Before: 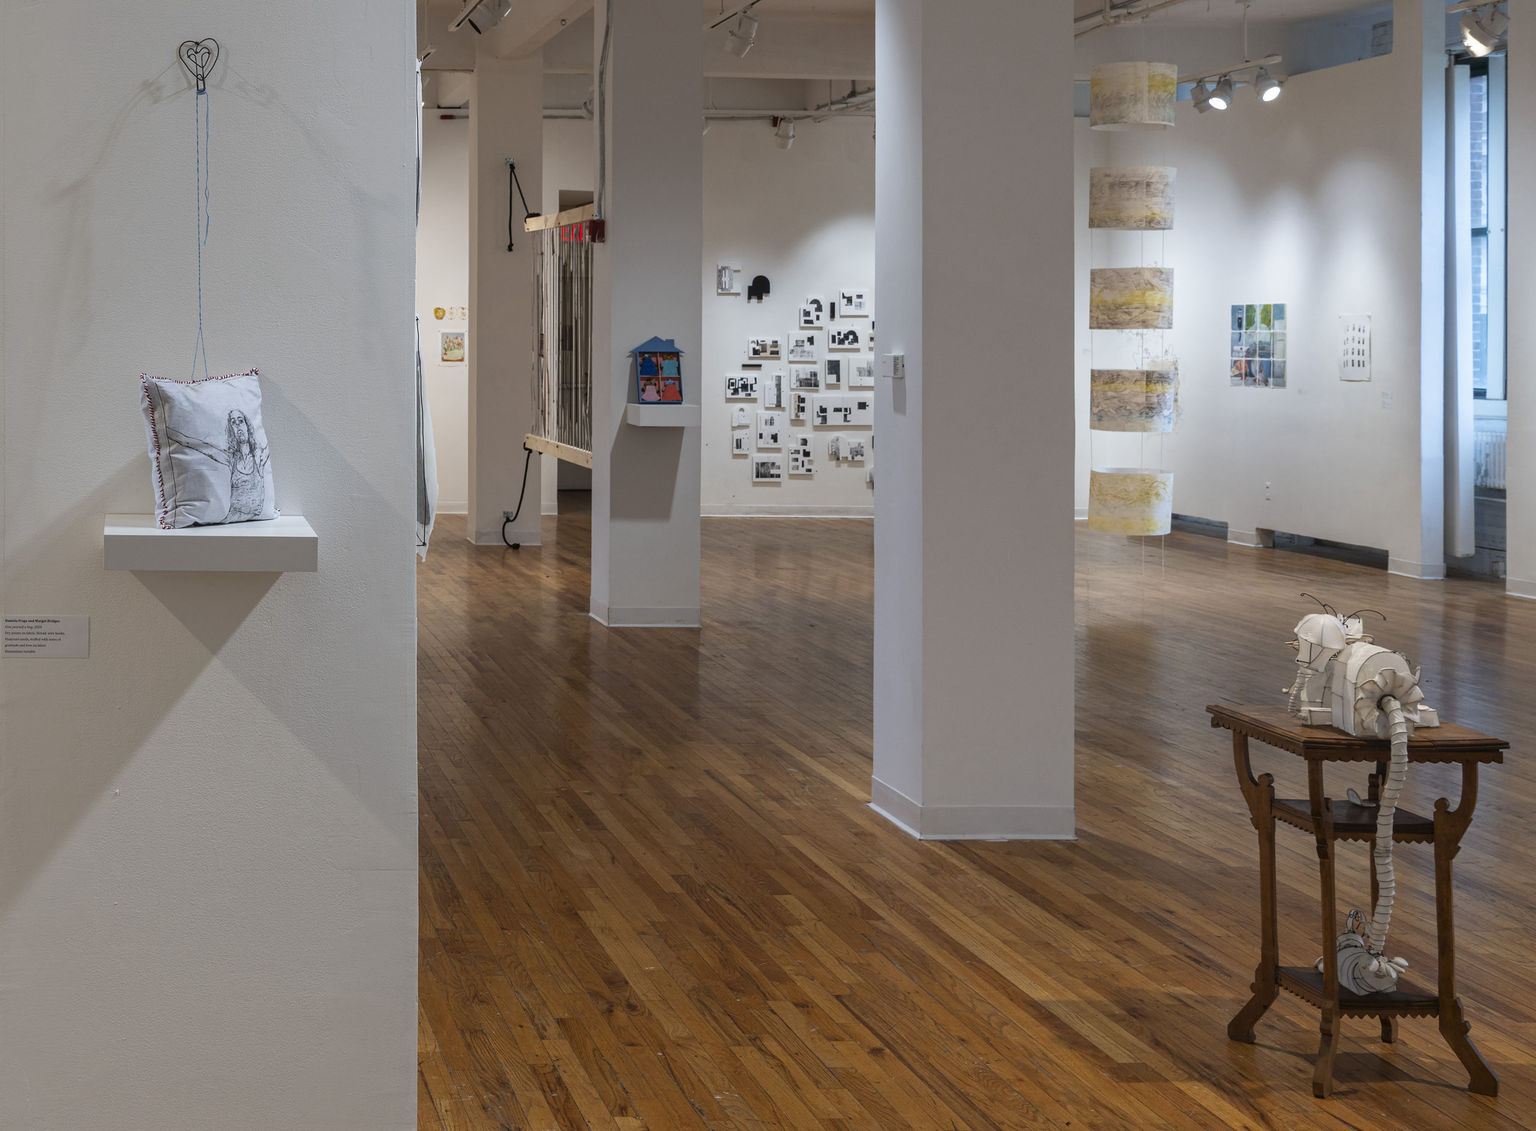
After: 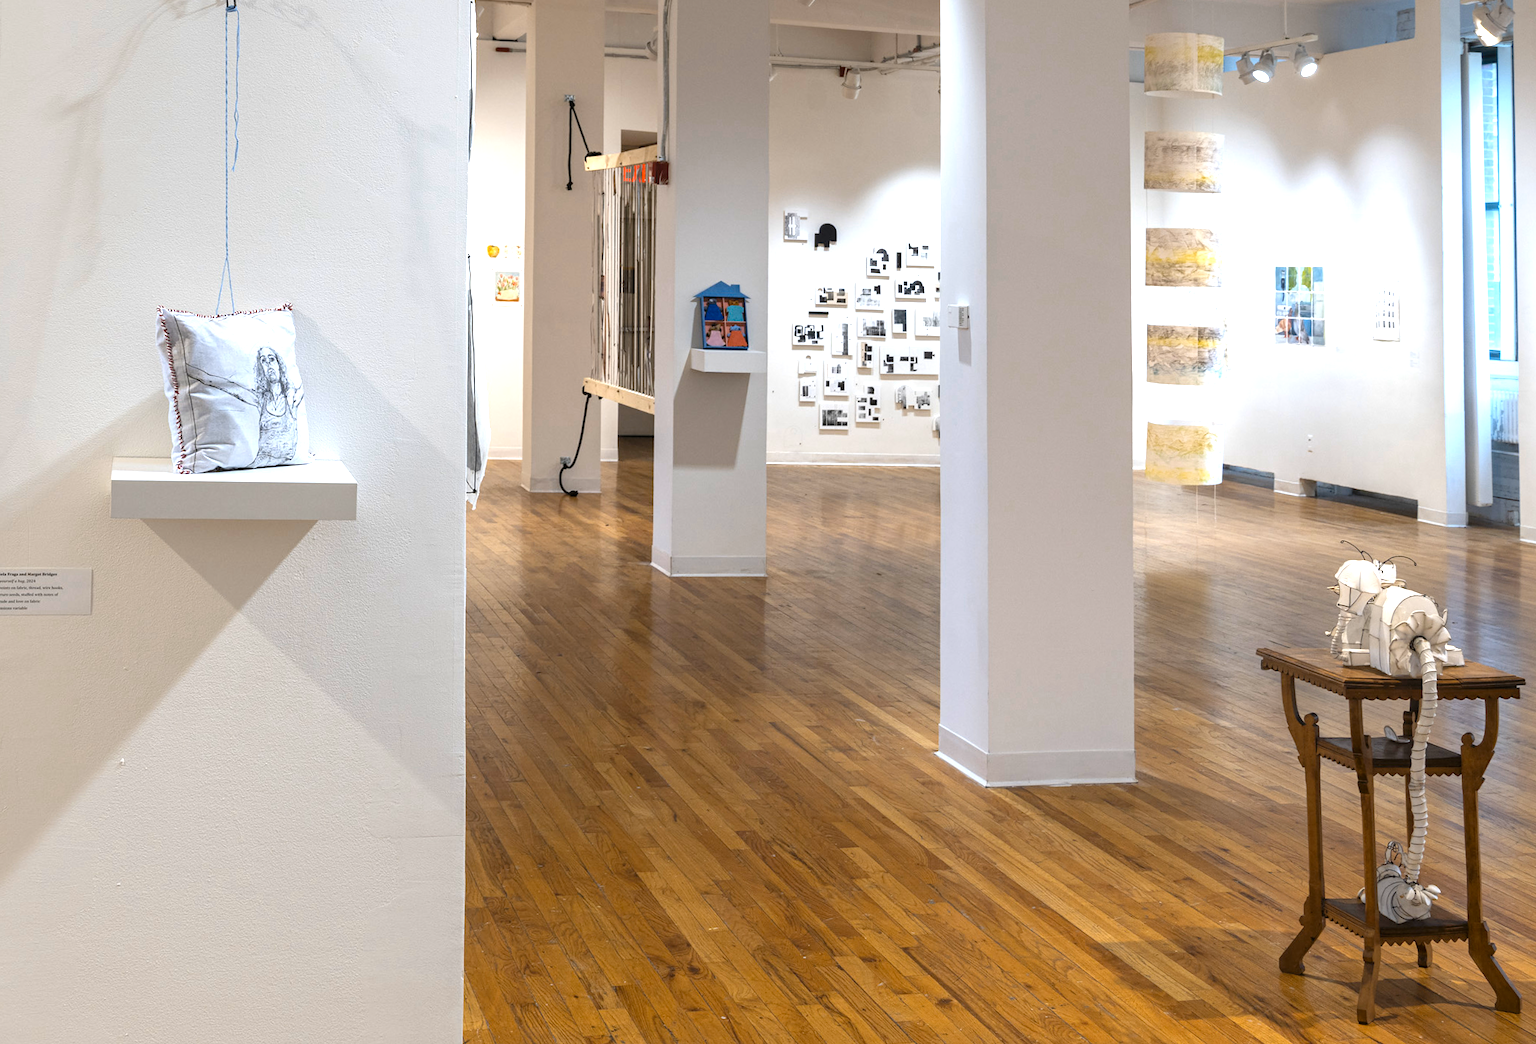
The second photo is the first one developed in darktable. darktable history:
exposure: black level correction 0, exposure 1.1 EV, compensate highlight preservation false
rotate and perspective: rotation -0.013°, lens shift (vertical) -0.027, lens shift (horizontal) 0.178, crop left 0.016, crop right 0.989, crop top 0.082, crop bottom 0.918
color contrast: green-magenta contrast 0.8, blue-yellow contrast 1.1, unbound 0
